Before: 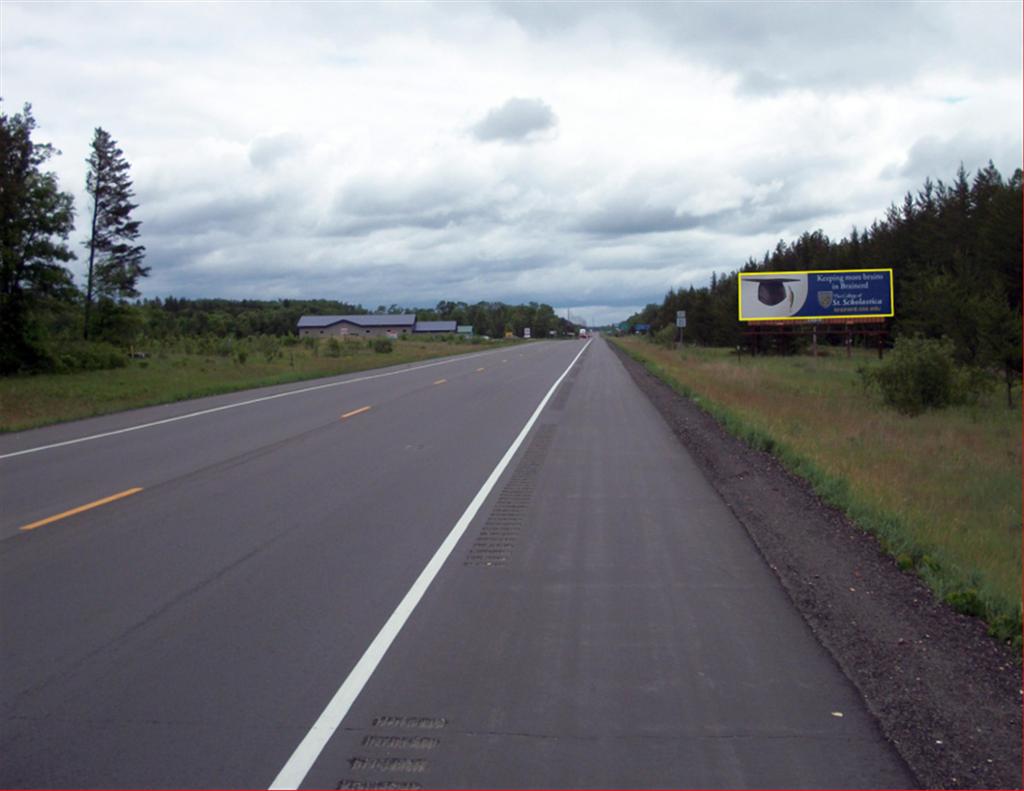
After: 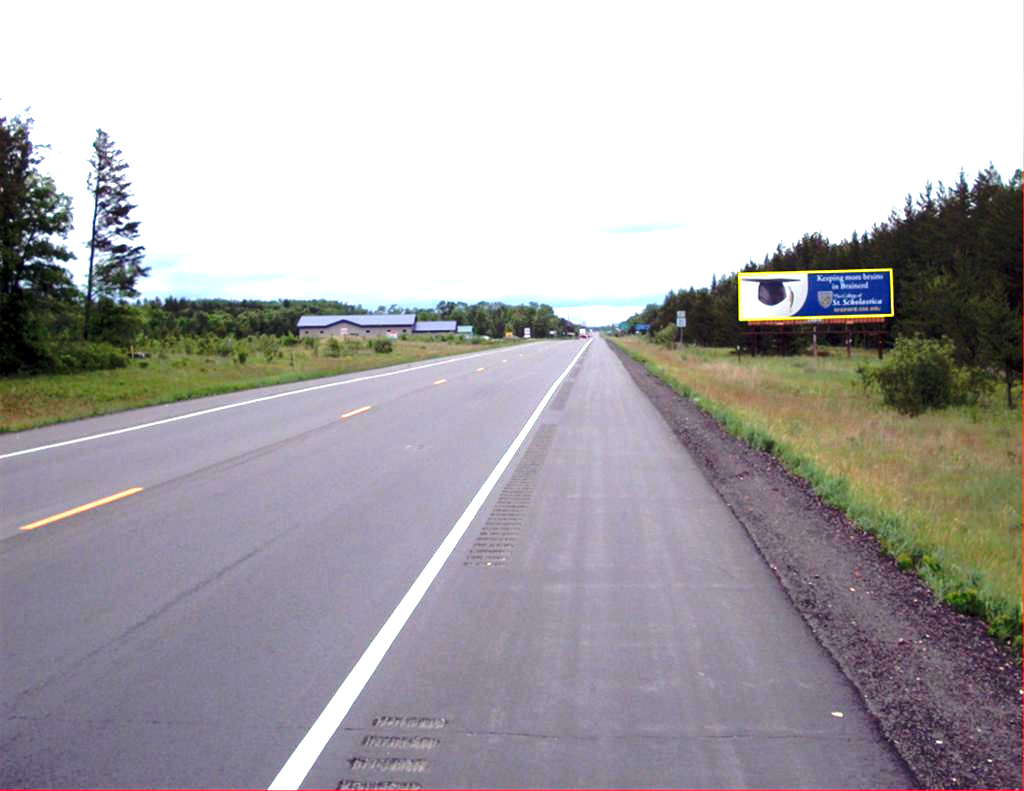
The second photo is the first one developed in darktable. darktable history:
base curve: curves: ch0 [(0, 0) (0.073, 0.04) (0.157, 0.139) (0.492, 0.492) (0.758, 0.758) (1, 1)], preserve colors none
exposure: black level correction 0, exposure 1.75 EV, compensate exposure bias true, compensate highlight preservation false
local contrast: highlights 100%, shadows 100%, detail 120%, midtone range 0.2
rotate and perspective: automatic cropping original format, crop left 0, crop top 0
